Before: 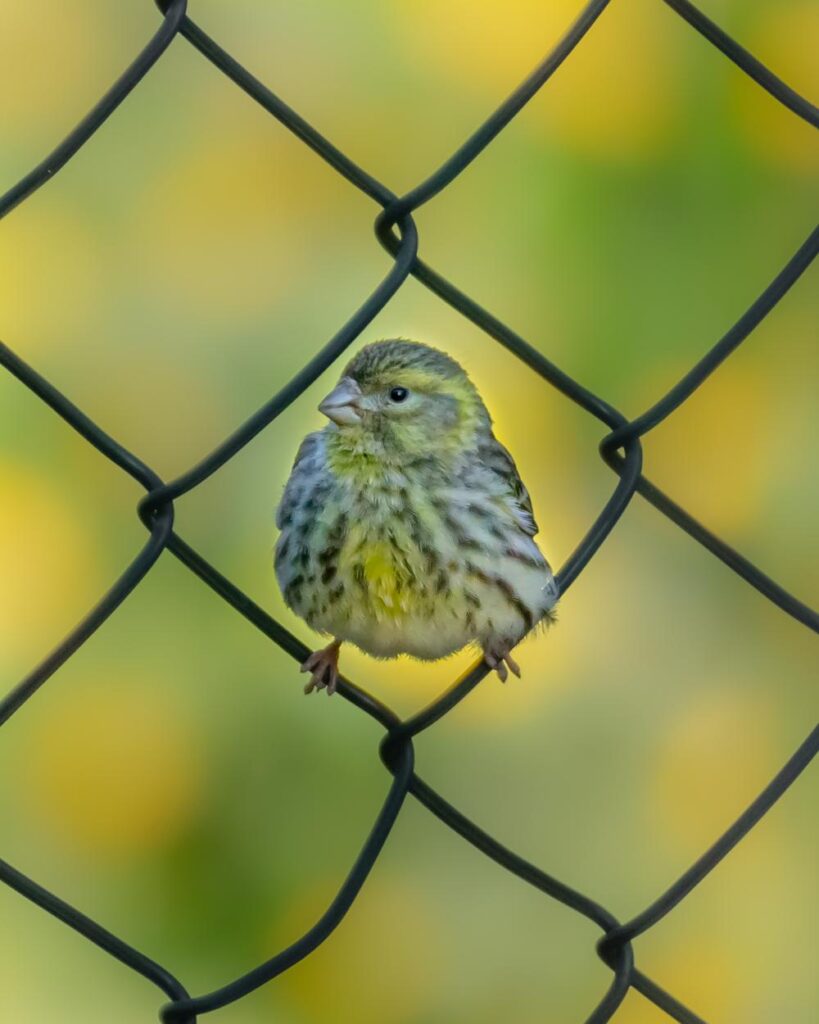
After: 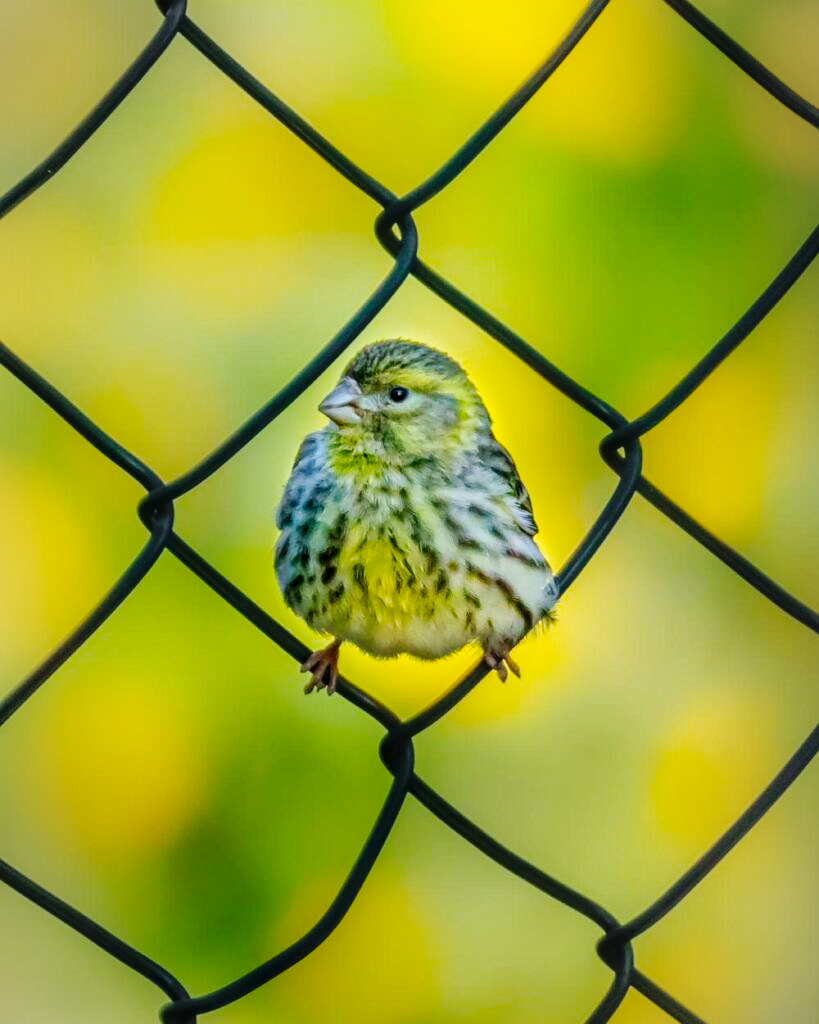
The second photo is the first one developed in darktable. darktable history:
vignetting: fall-off start 97%, fall-off radius 100%, width/height ratio 0.609, unbound false
color balance rgb: perceptual saturation grading › global saturation 20%, global vibrance 20%
base curve: curves: ch0 [(0, 0) (0.036, 0.025) (0.121, 0.166) (0.206, 0.329) (0.605, 0.79) (1, 1)], preserve colors none
local contrast: on, module defaults
